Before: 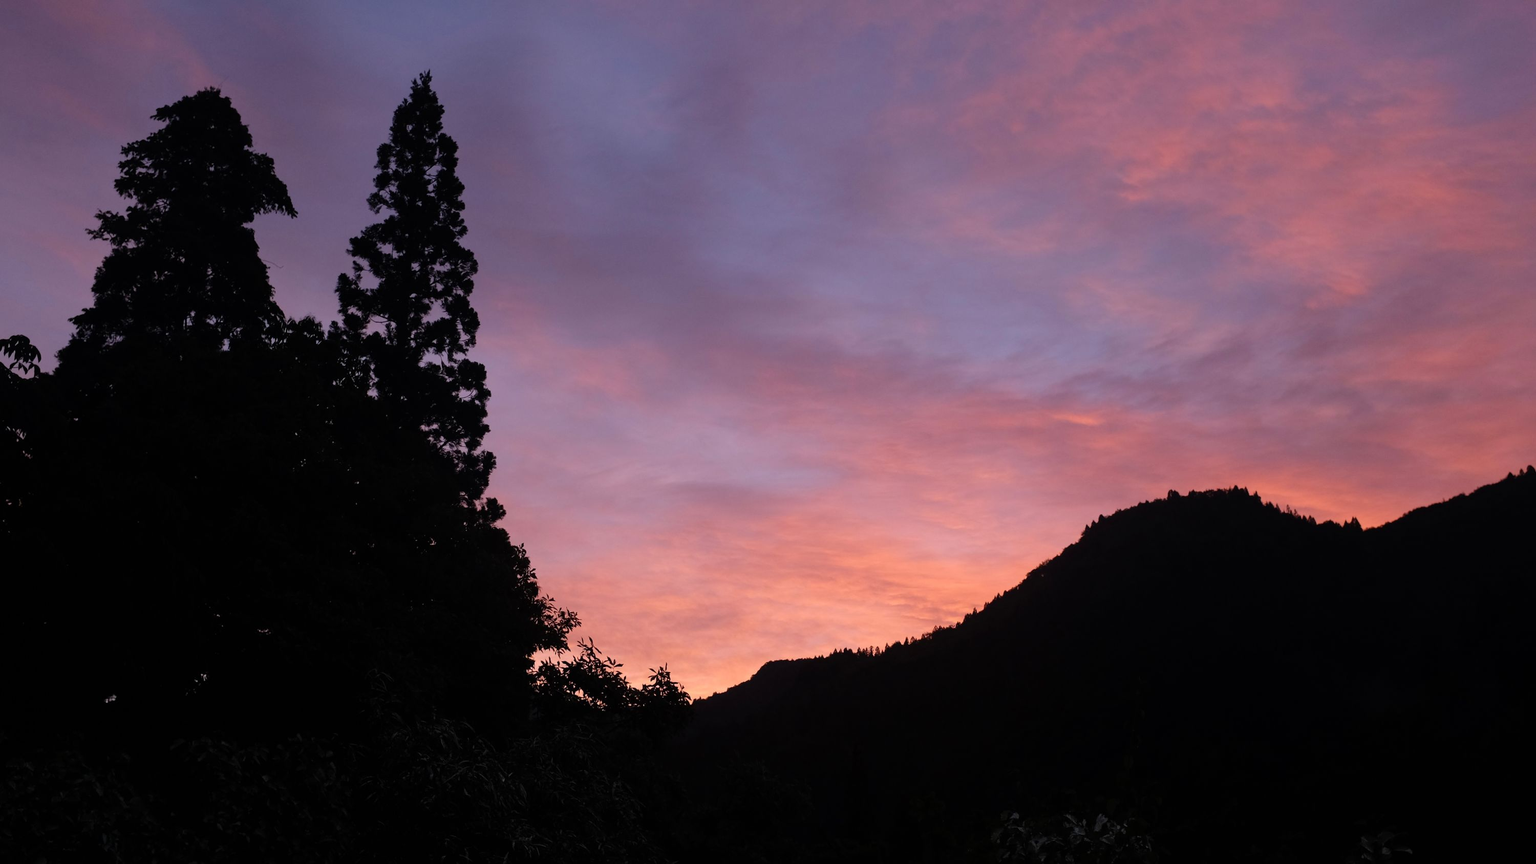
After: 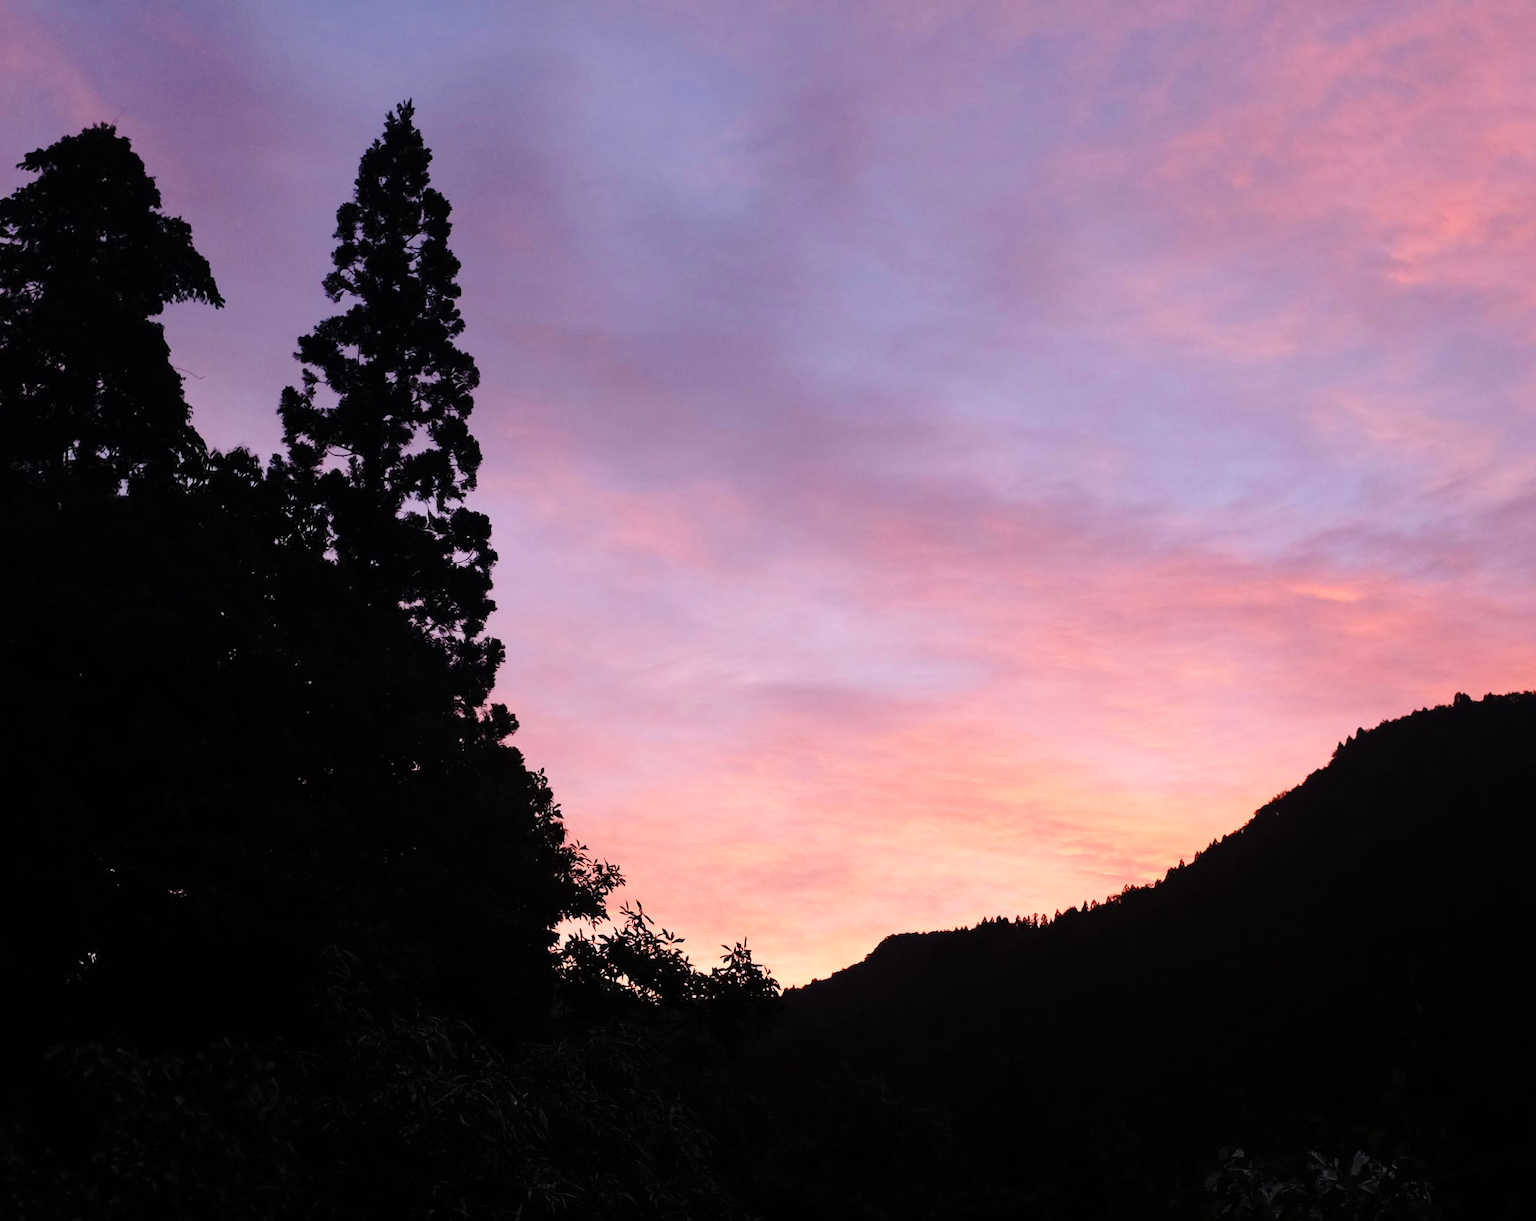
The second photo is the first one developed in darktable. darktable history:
crop and rotate: left 9.061%, right 20.142%
base curve: curves: ch0 [(0, 0) (0.028, 0.03) (0.121, 0.232) (0.46, 0.748) (0.859, 0.968) (1, 1)], preserve colors none
